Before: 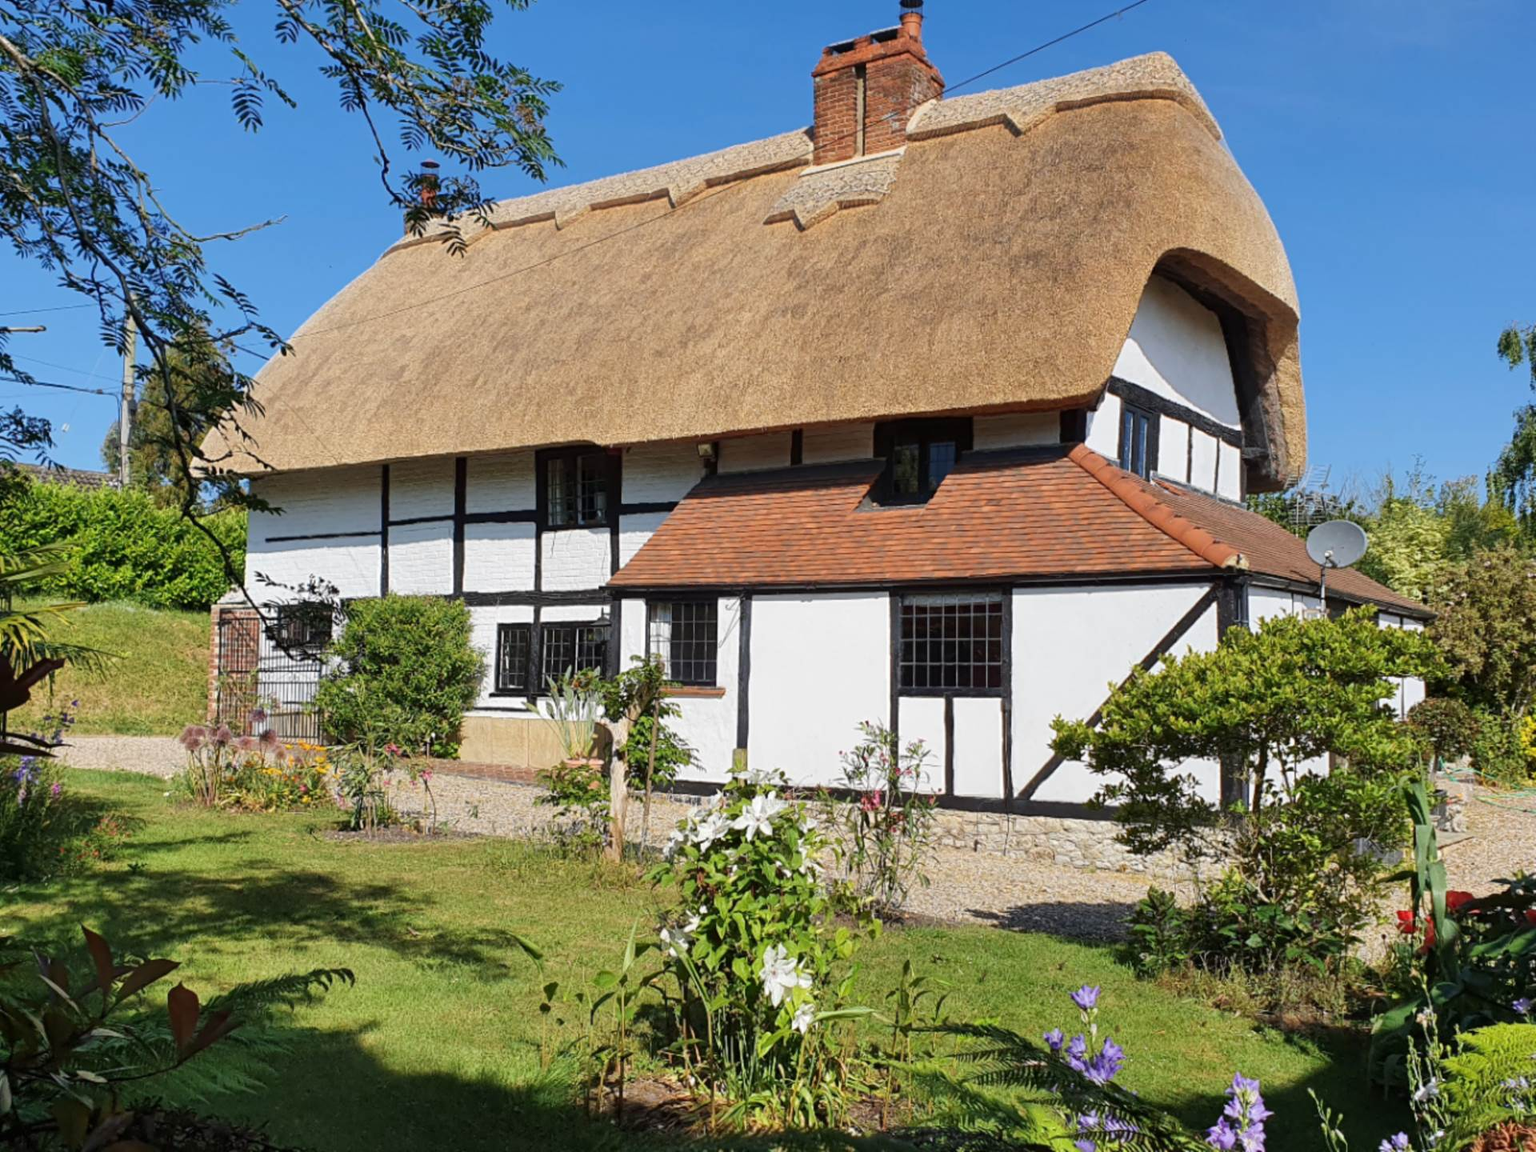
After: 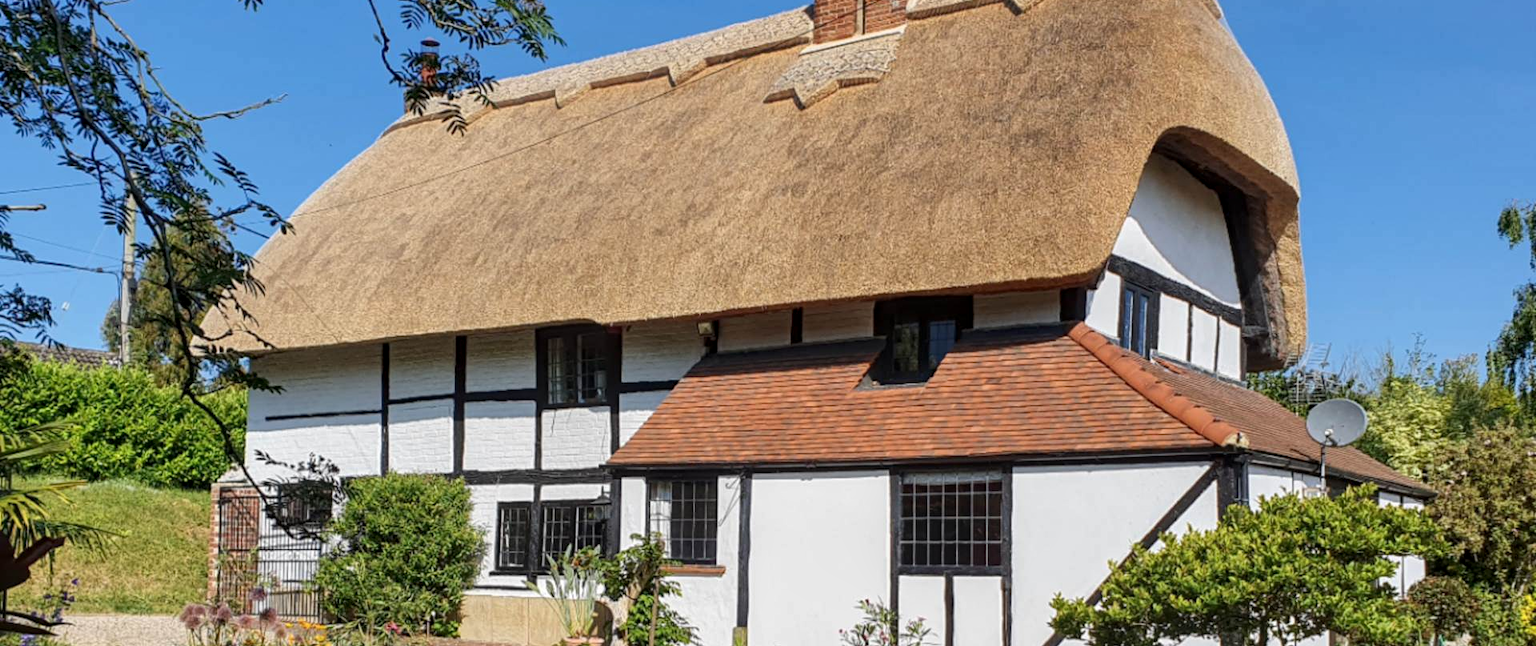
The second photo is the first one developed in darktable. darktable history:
local contrast: on, module defaults
crop and rotate: top 10.605%, bottom 33.274%
